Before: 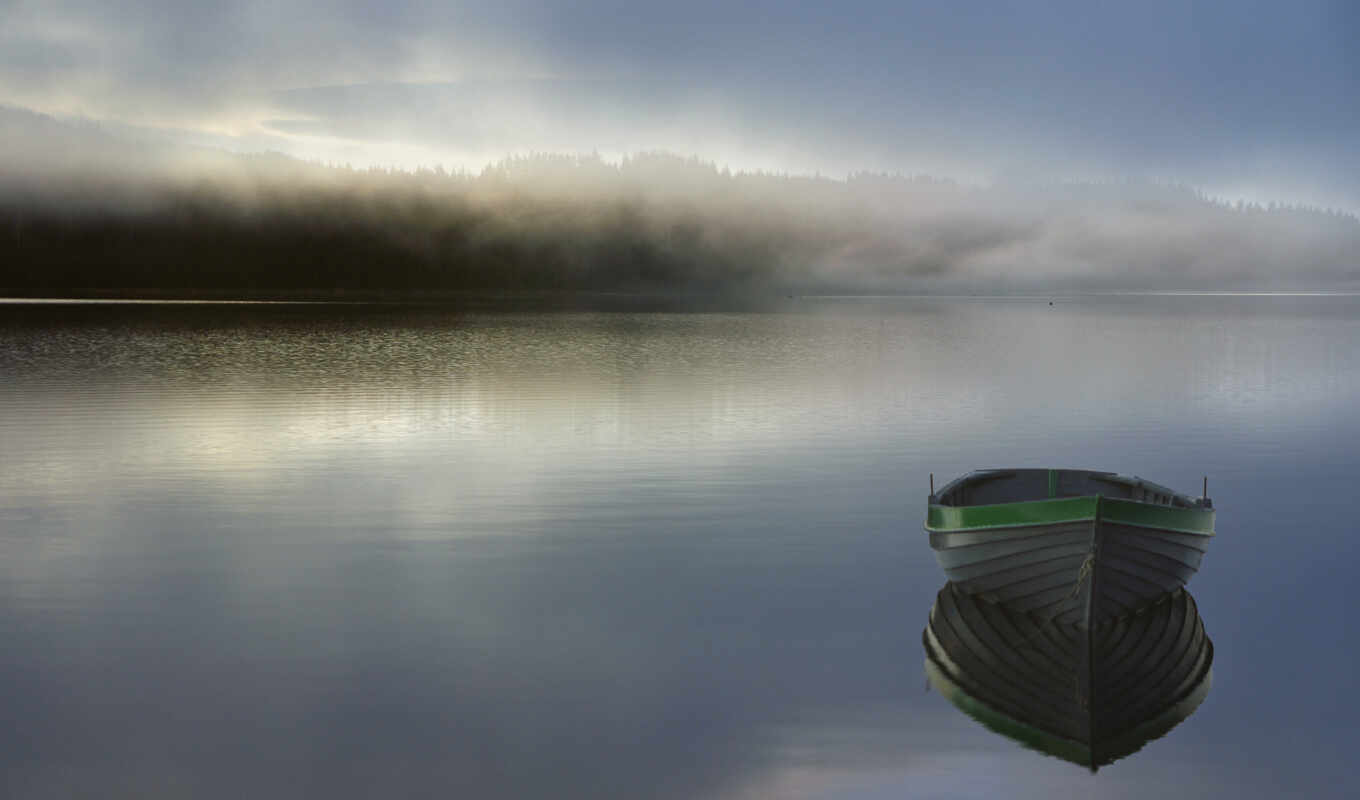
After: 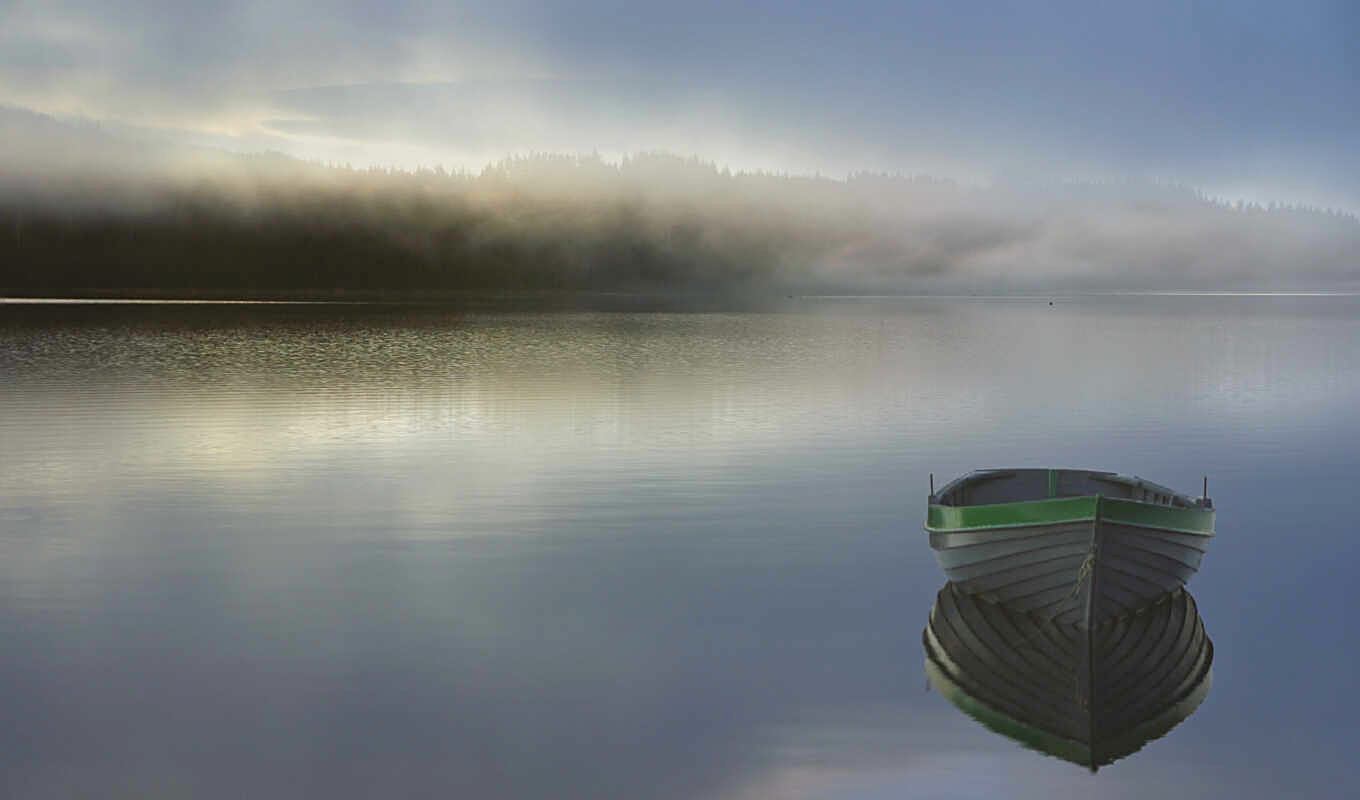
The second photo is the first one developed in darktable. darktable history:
contrast brightness saturation: contrast -0.1, brightness 0.05, saturation 0.08
sharpen: on, module defaults
